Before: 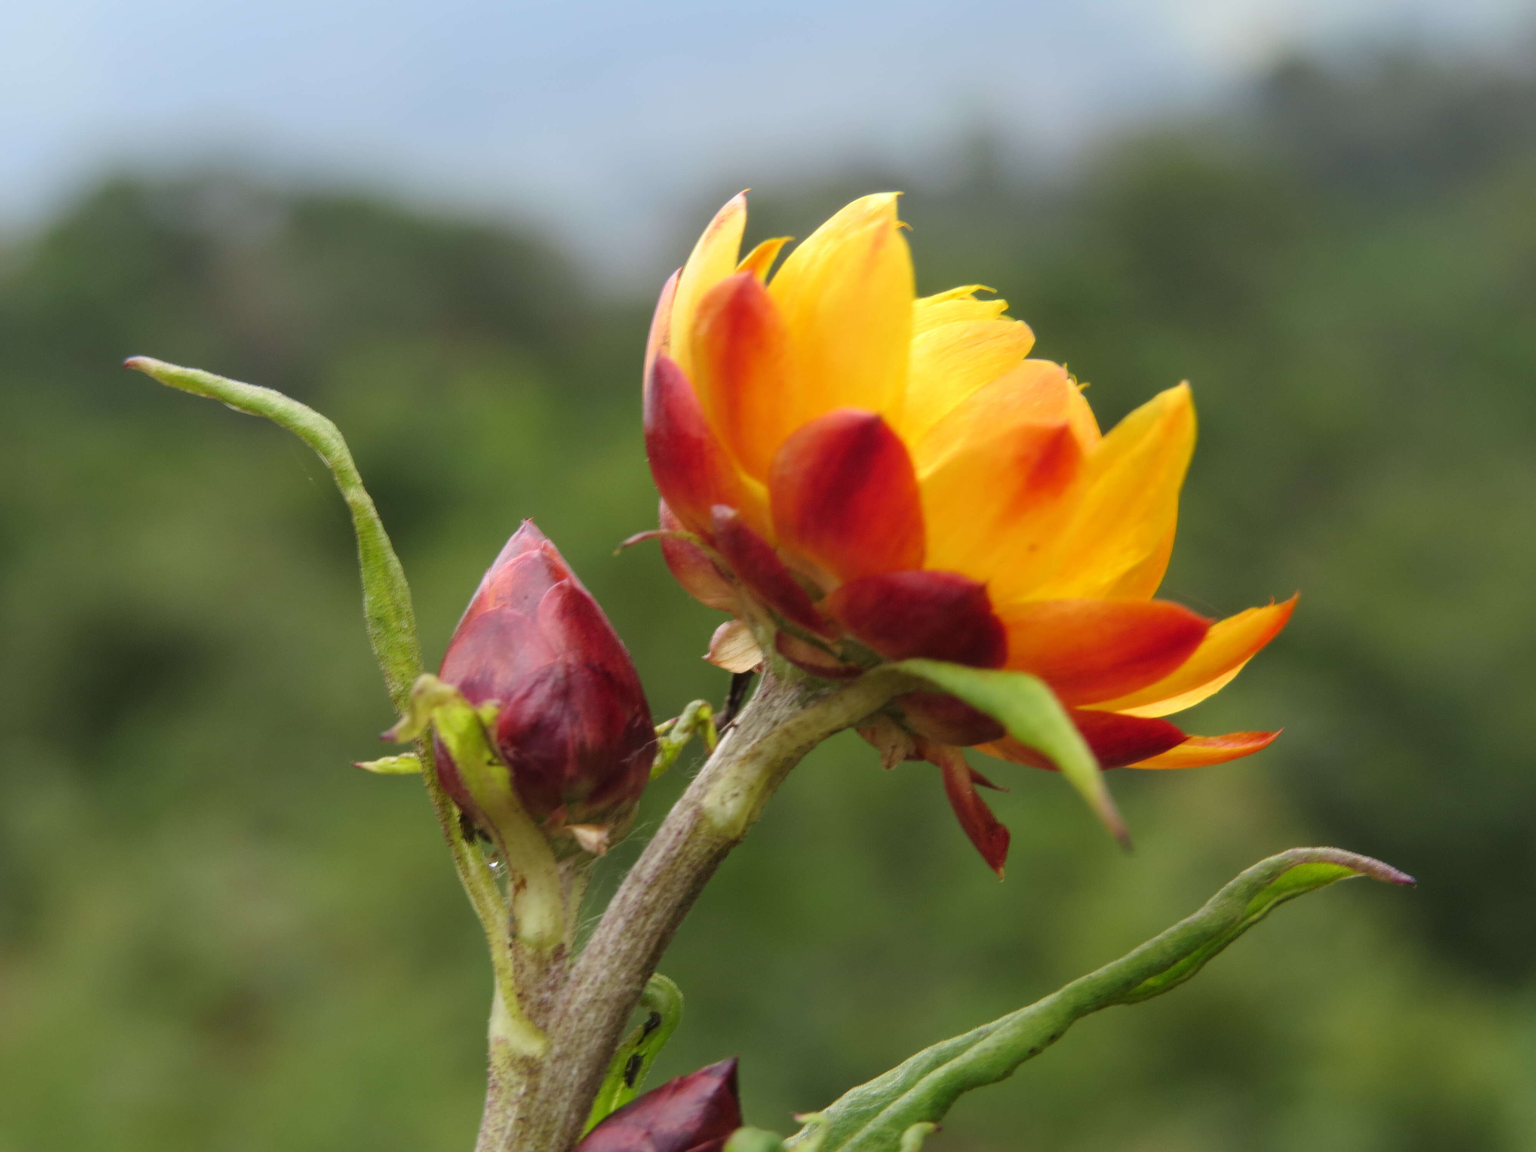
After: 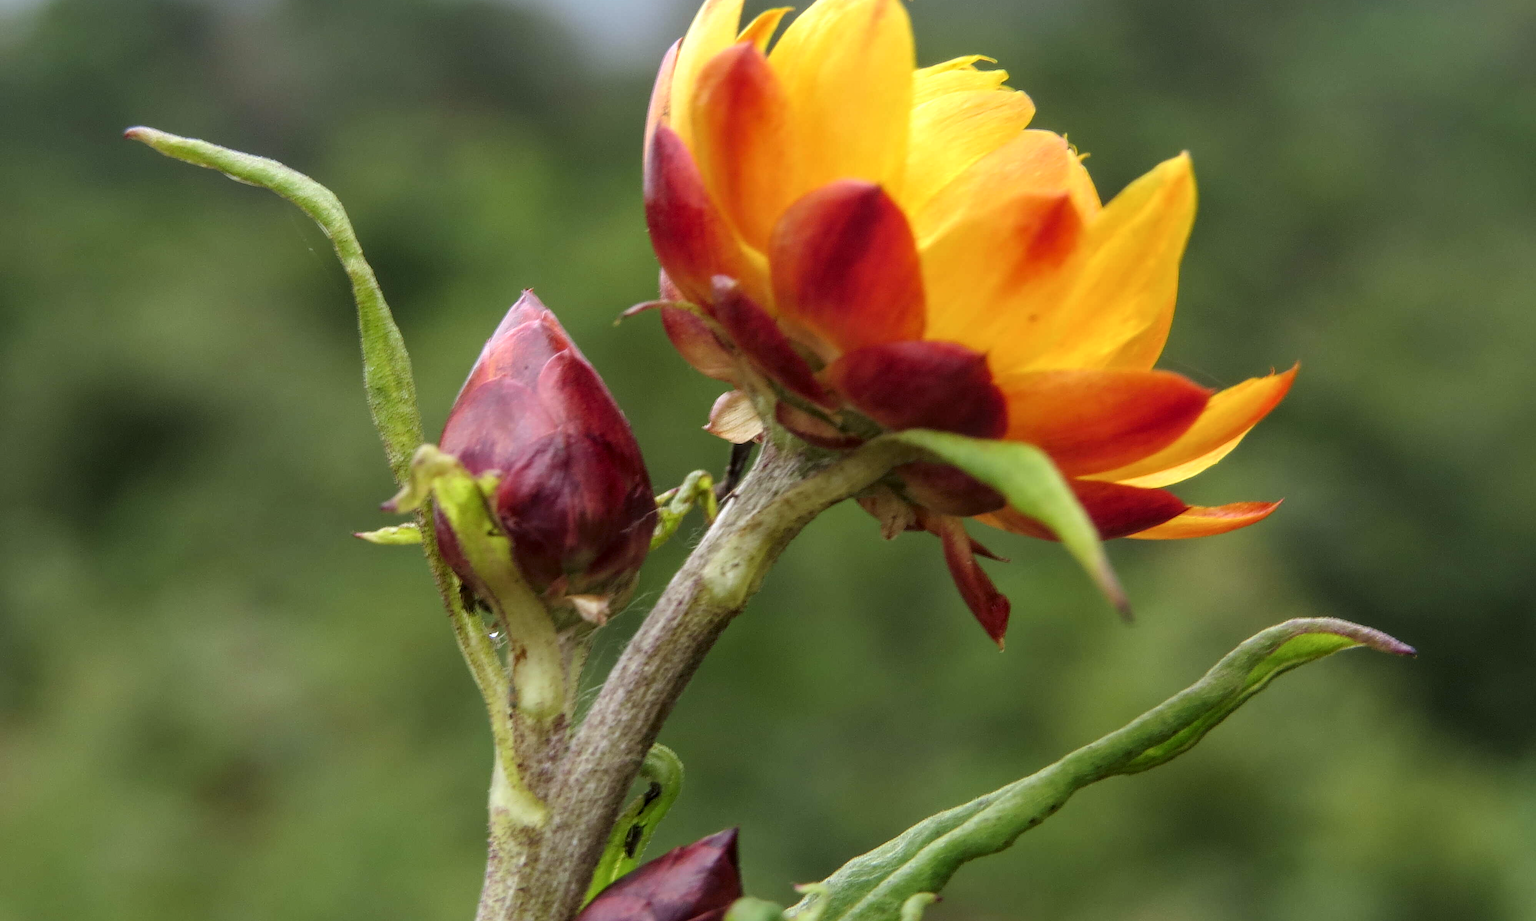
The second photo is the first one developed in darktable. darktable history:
local contrast: detail 150%
white balance: red 0.974, blue 1.044
crop and rotate: top 19.998%
sharpen: on, module defaults
contrast brightness saturation: contrast -0.11
